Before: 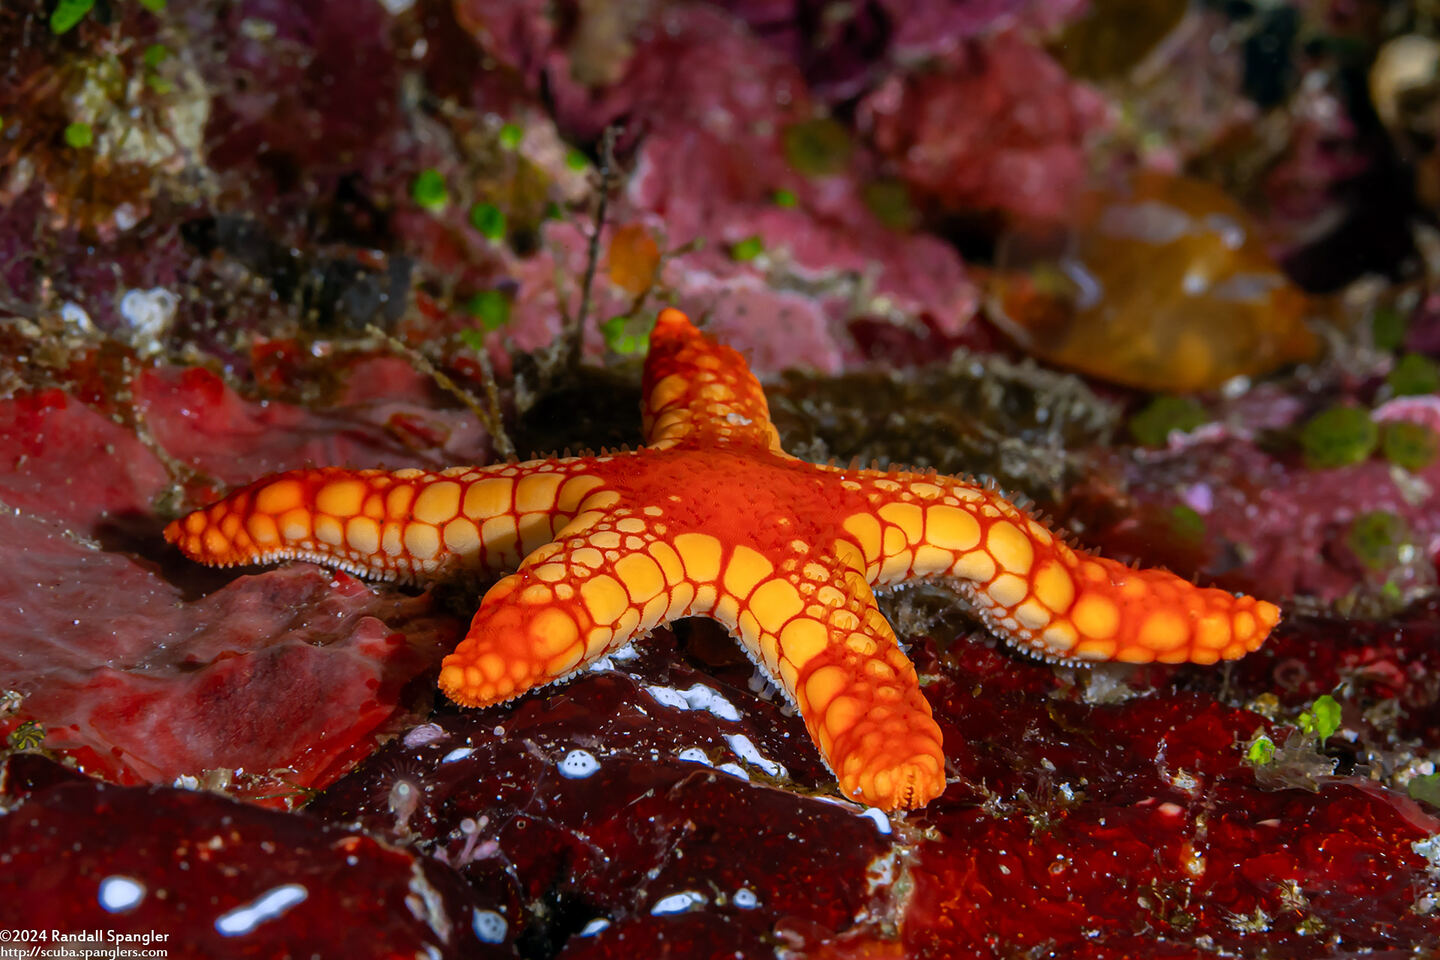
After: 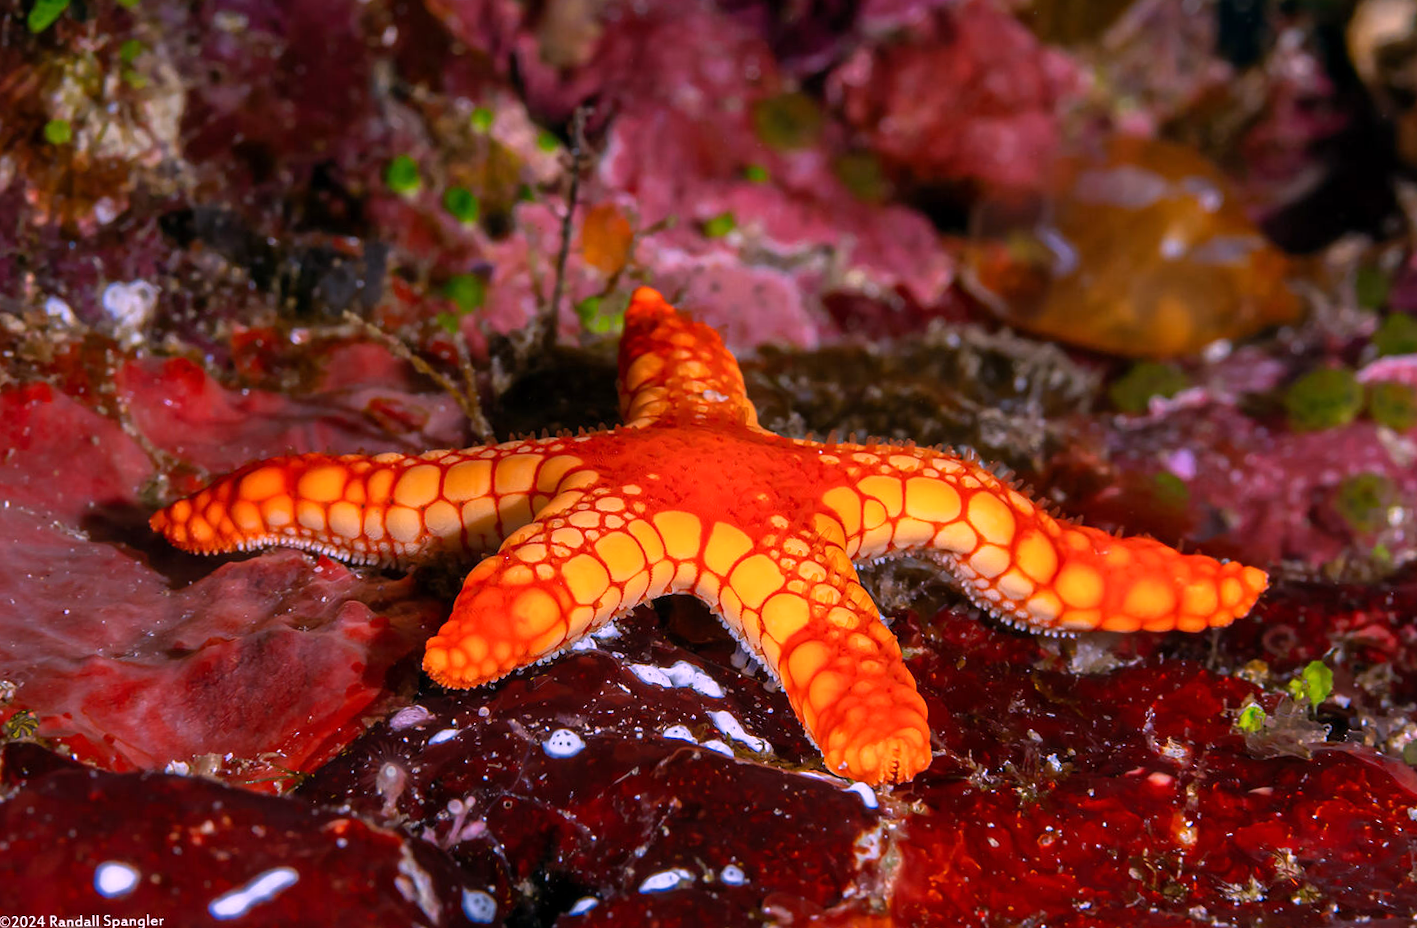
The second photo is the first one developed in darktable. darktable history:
rotate and perspective: rotation -1.32°, lens shift (horizontal) -0.031, crop left 0.015, crop right 0.985, crop top 0.047, crop bottom 0.982
white balance: red 1.188, blue 1.11
